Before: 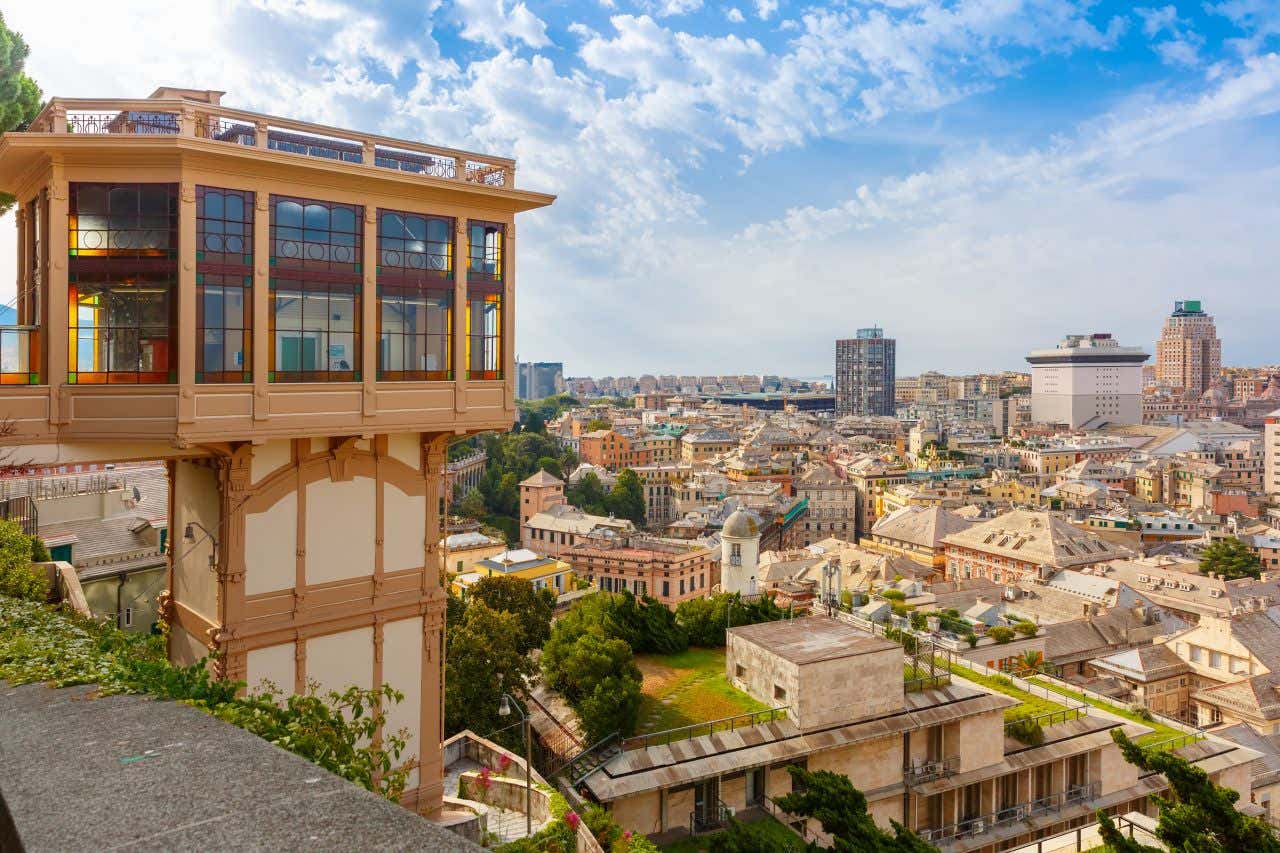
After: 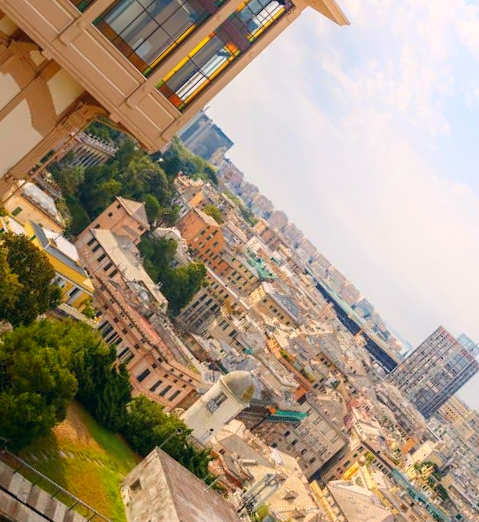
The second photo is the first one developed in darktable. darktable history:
shadows and highlights: shadows -89.3, highlights 91.74, soften with gaussian
color correction: highlights a* 5.48, highlights b* 5.31, shadows a* -4.78, shadows b* -5.08
crop and rotate: angle -46.03°, top 16.506%, right 0.907%, bottom 11.626%
